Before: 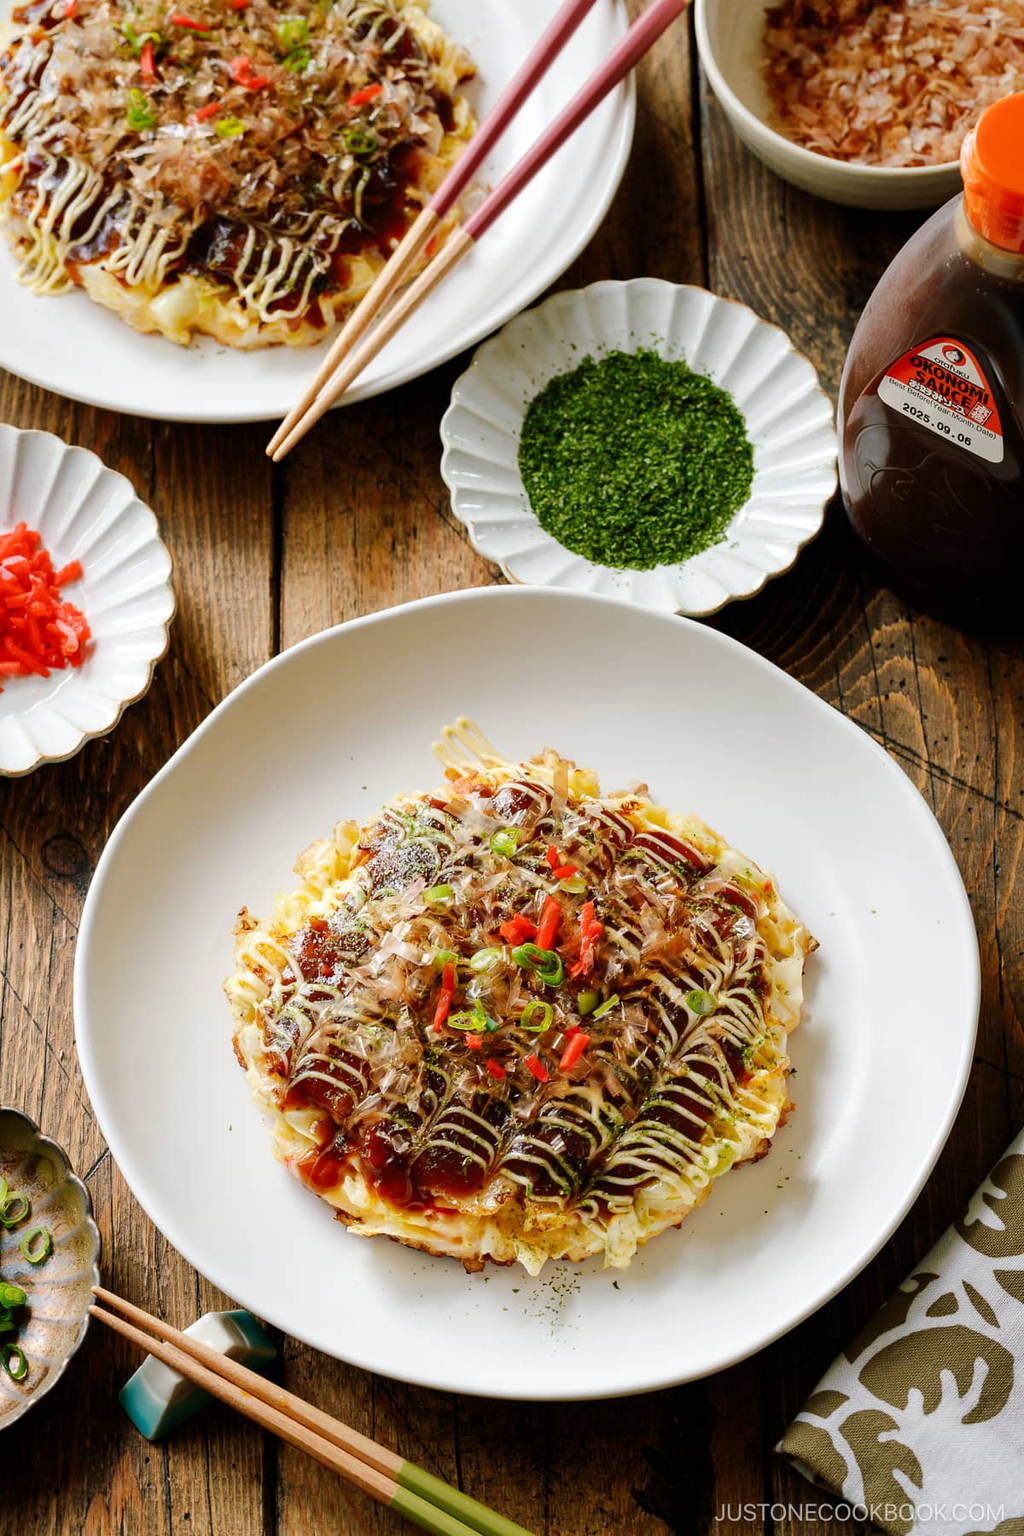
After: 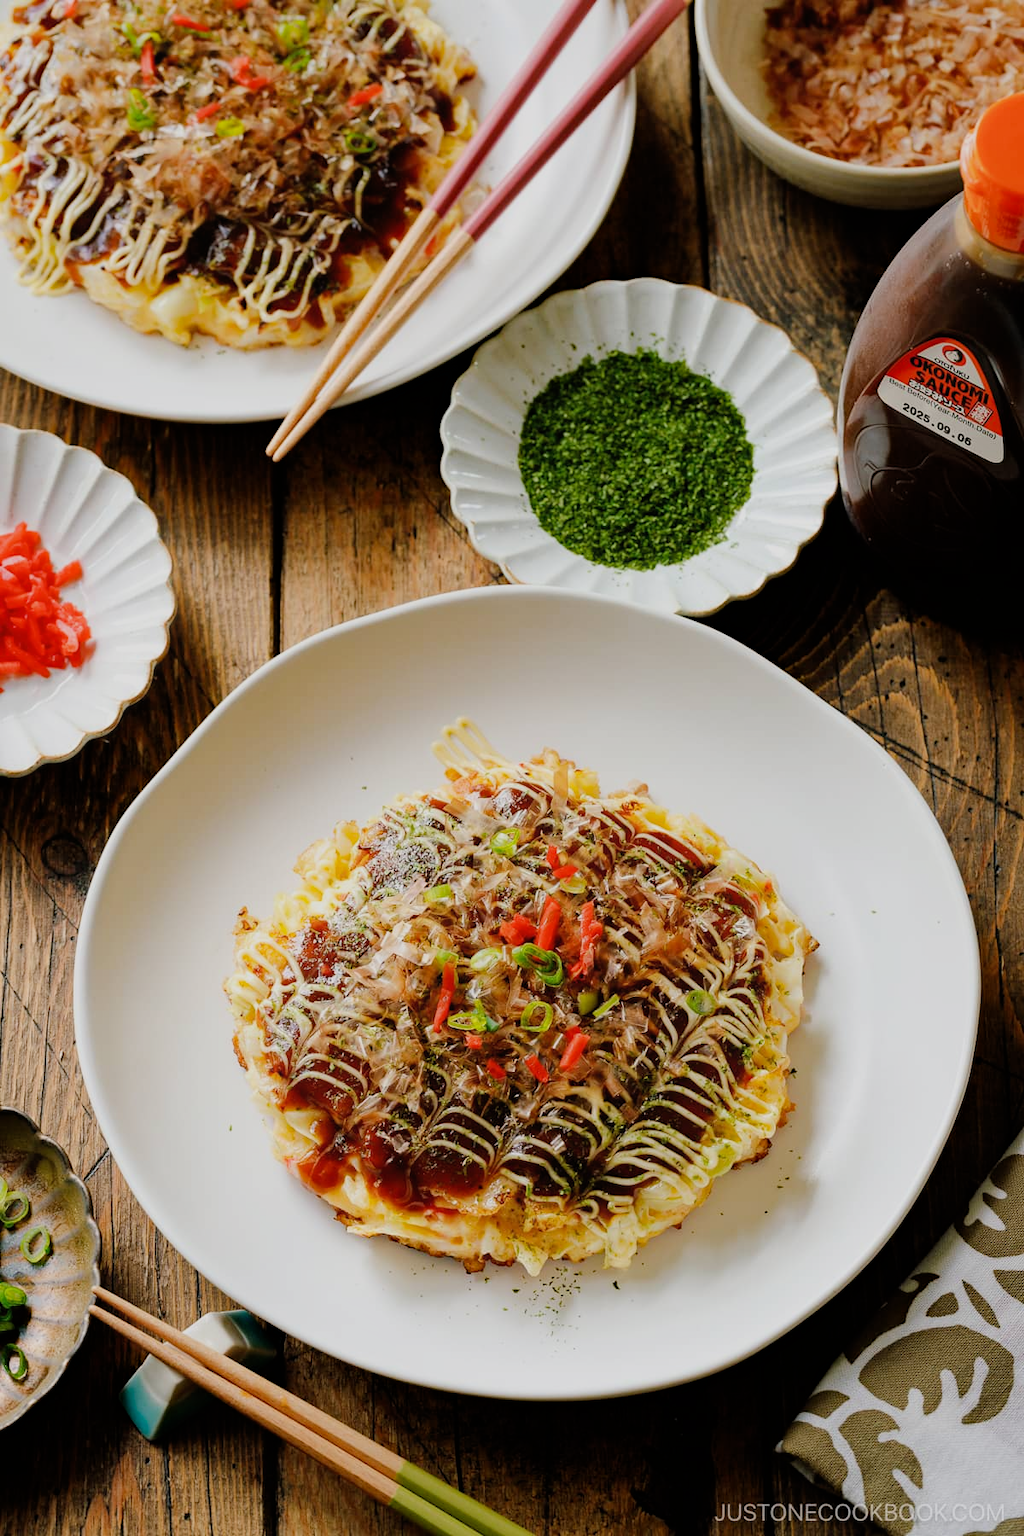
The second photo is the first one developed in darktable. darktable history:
filmic rgb: black relative exposure -8.15 EV, white relative exposure 3.76 EV, hardness 4.46
contrast equalizer: octaves 7, y [[0.6 ×6], [0.55 ×6], [0 ×6], [0 ×6], [0 ×6]], mix -0.2
haze removal: compatibility mode true, adaptive false
